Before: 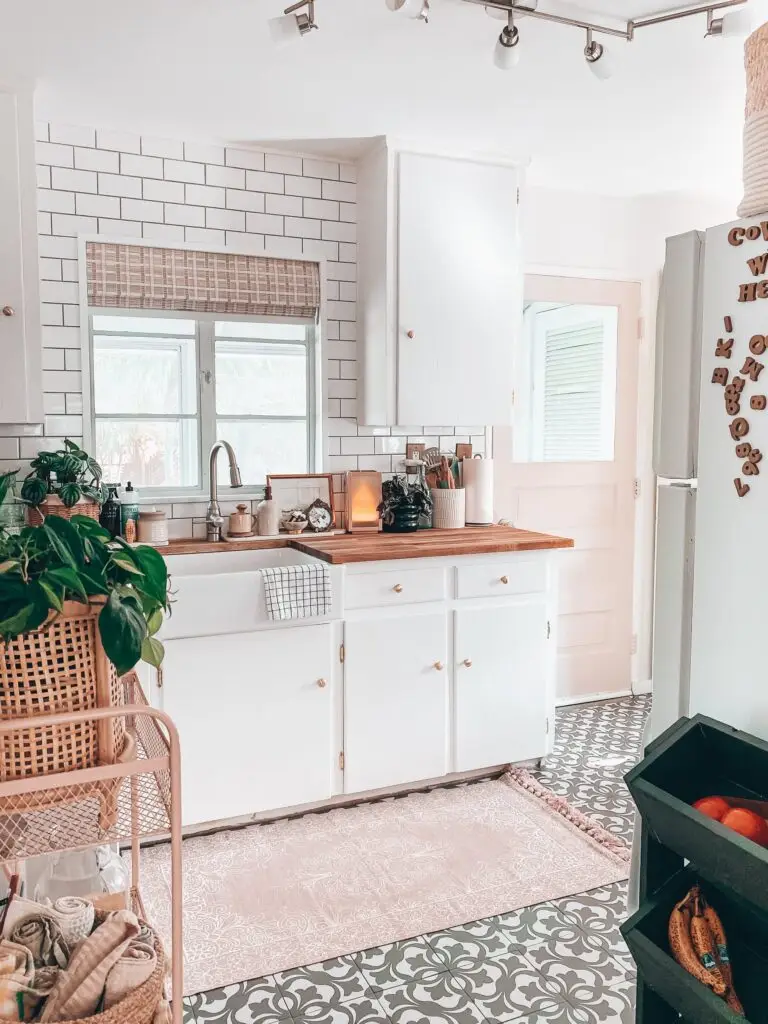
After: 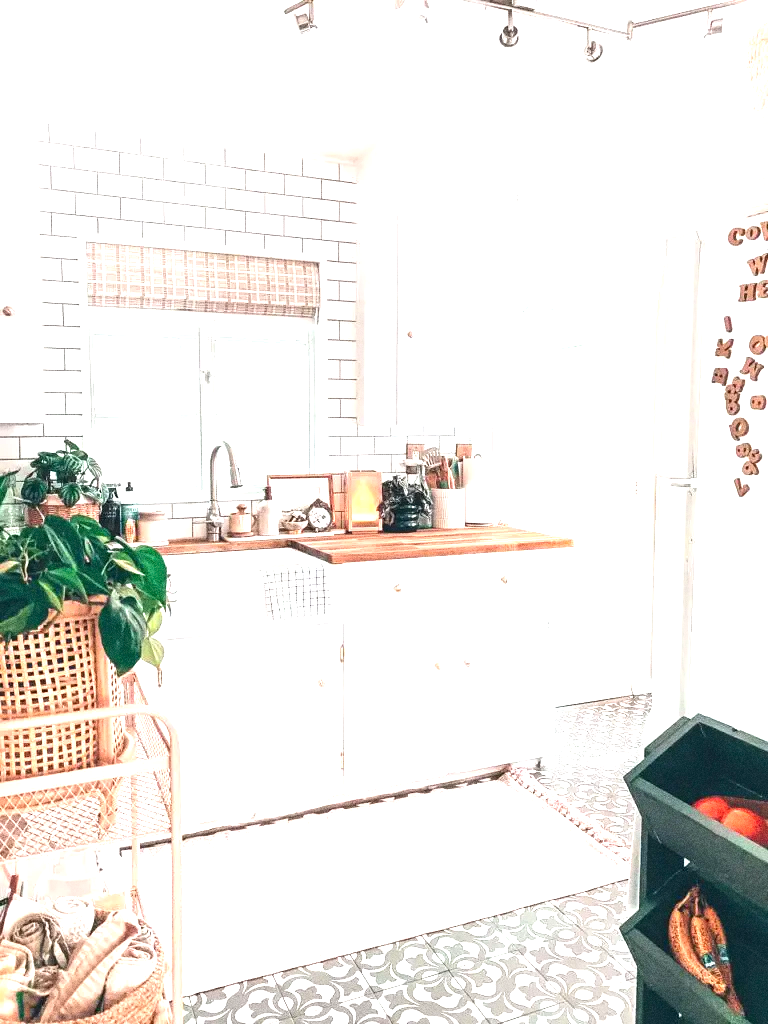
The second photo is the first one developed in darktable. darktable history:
exposure: black level correction 0, exposure 1.45 EV, compensate exposure bias true, compensate highlight preservation false
grain: coarseness 0.09 ISO, strength 40%
